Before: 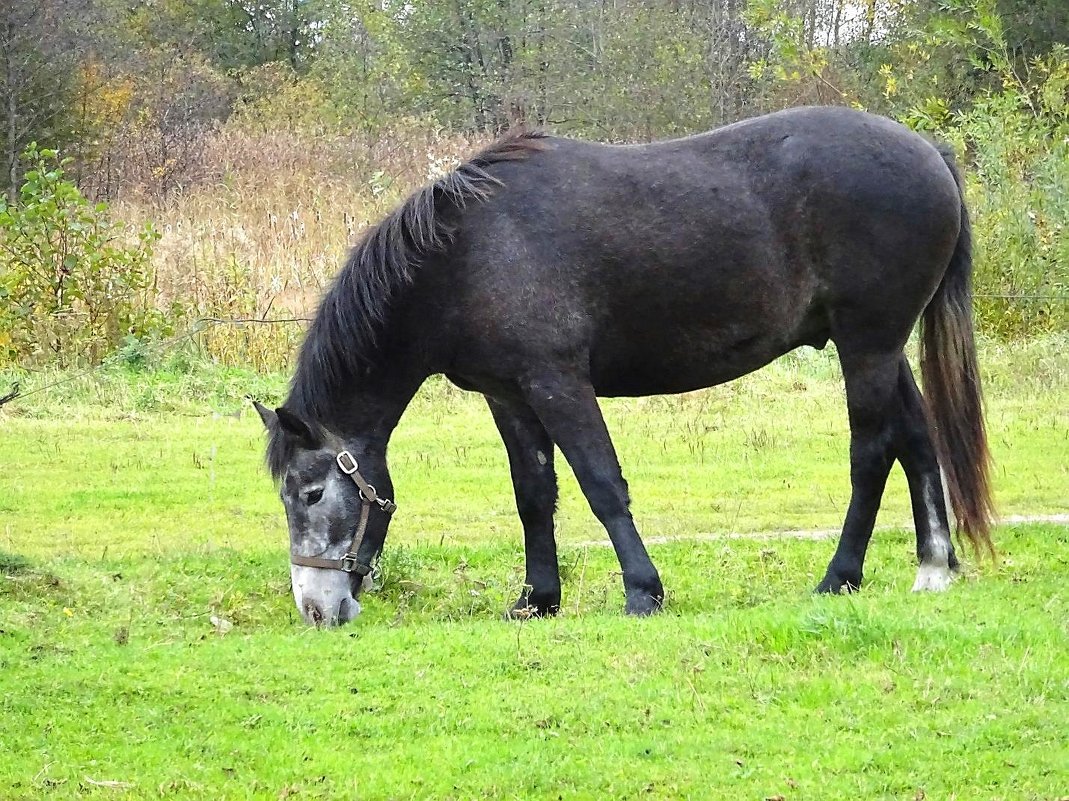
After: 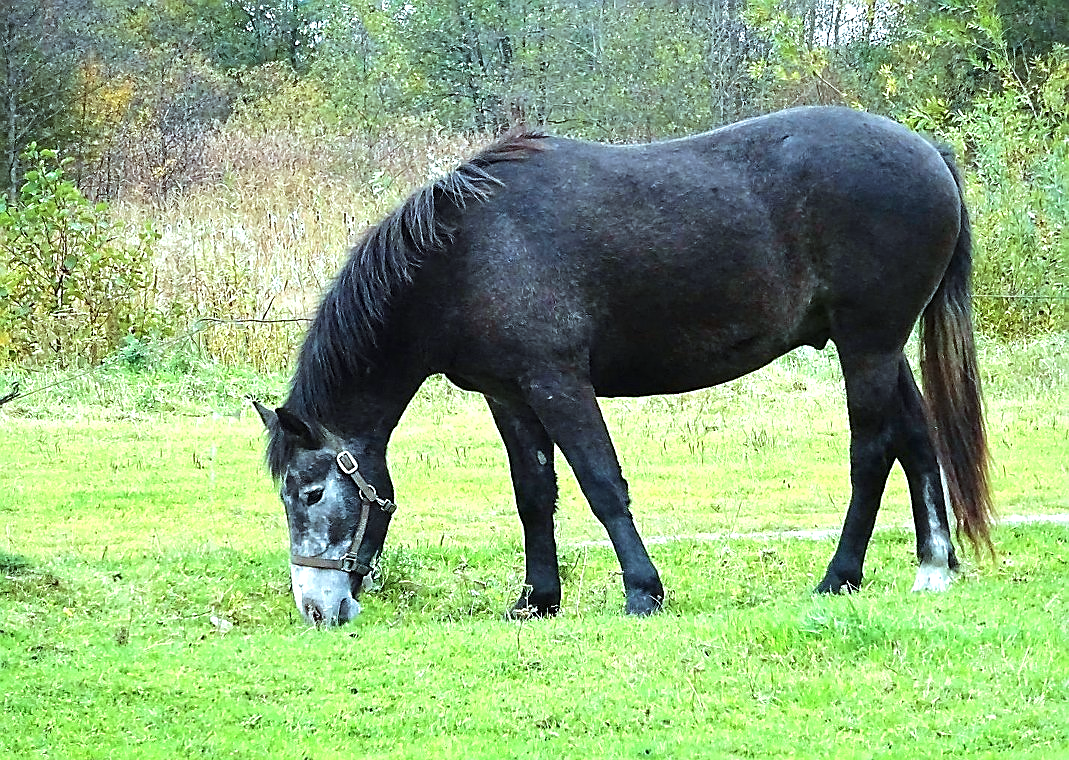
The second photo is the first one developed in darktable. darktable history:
color correction: highlights a* -10.04, highlights b* -10.37
tone equalizer: -8 EV -0.417 EV, -7 EV -0.389 EV, -6 EV -0.333 EV, -5 EV -0.222 EV, -3 EV 0.222 EV, -2 EV 0.333 EV, -1 EV 0.389 EV, +0 EV 0.417 EV, edges refinement/feathering 500, mask exposure compensation -1.57 EV, preserve details no
crop and rotate: top 0%, bottom 5.097%
velvia: on, module defaults
sharpen: on, module defaults
